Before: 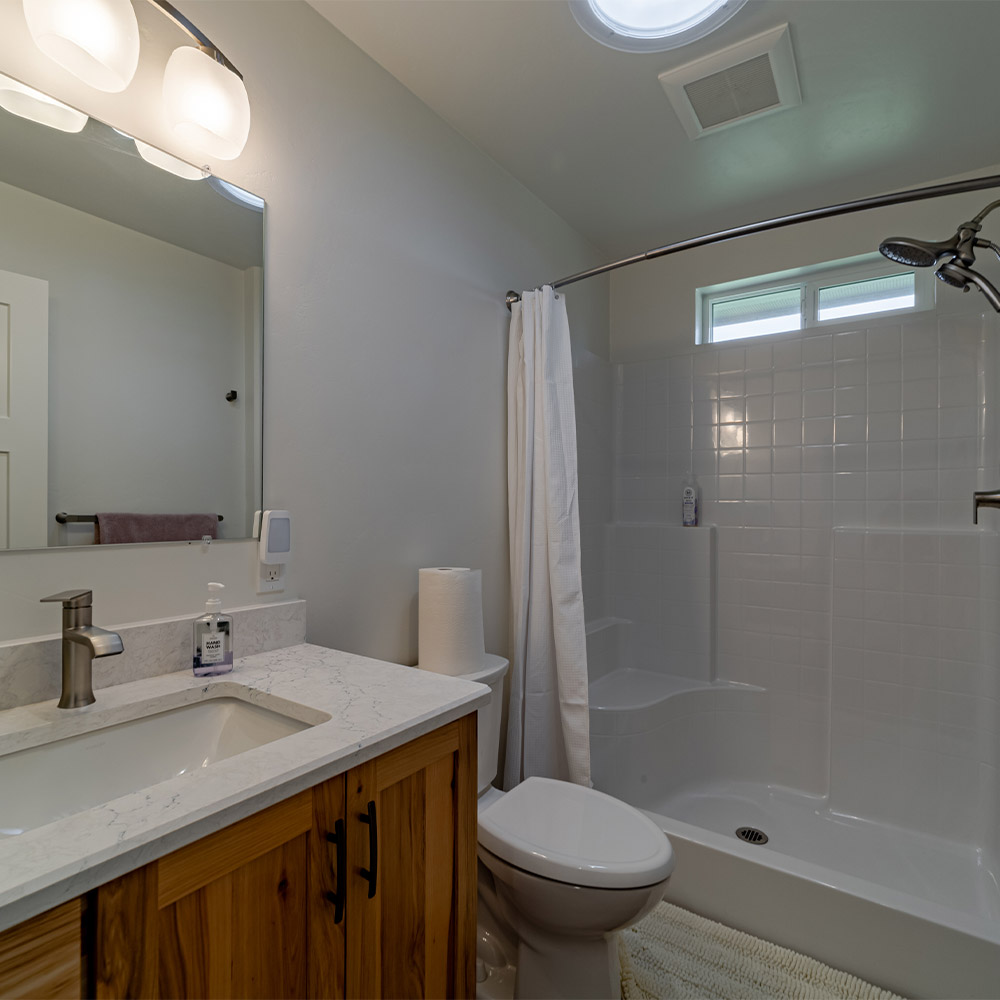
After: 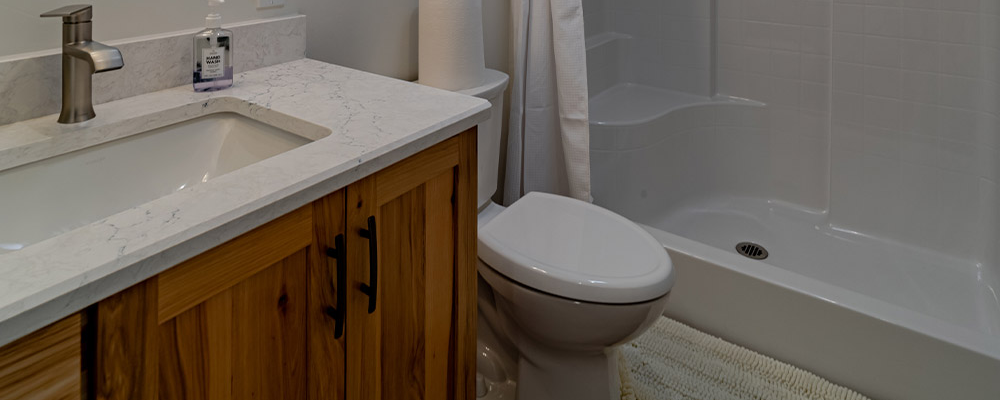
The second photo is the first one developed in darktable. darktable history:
crop and rotate: top 58.564%, bottom 1.41%
